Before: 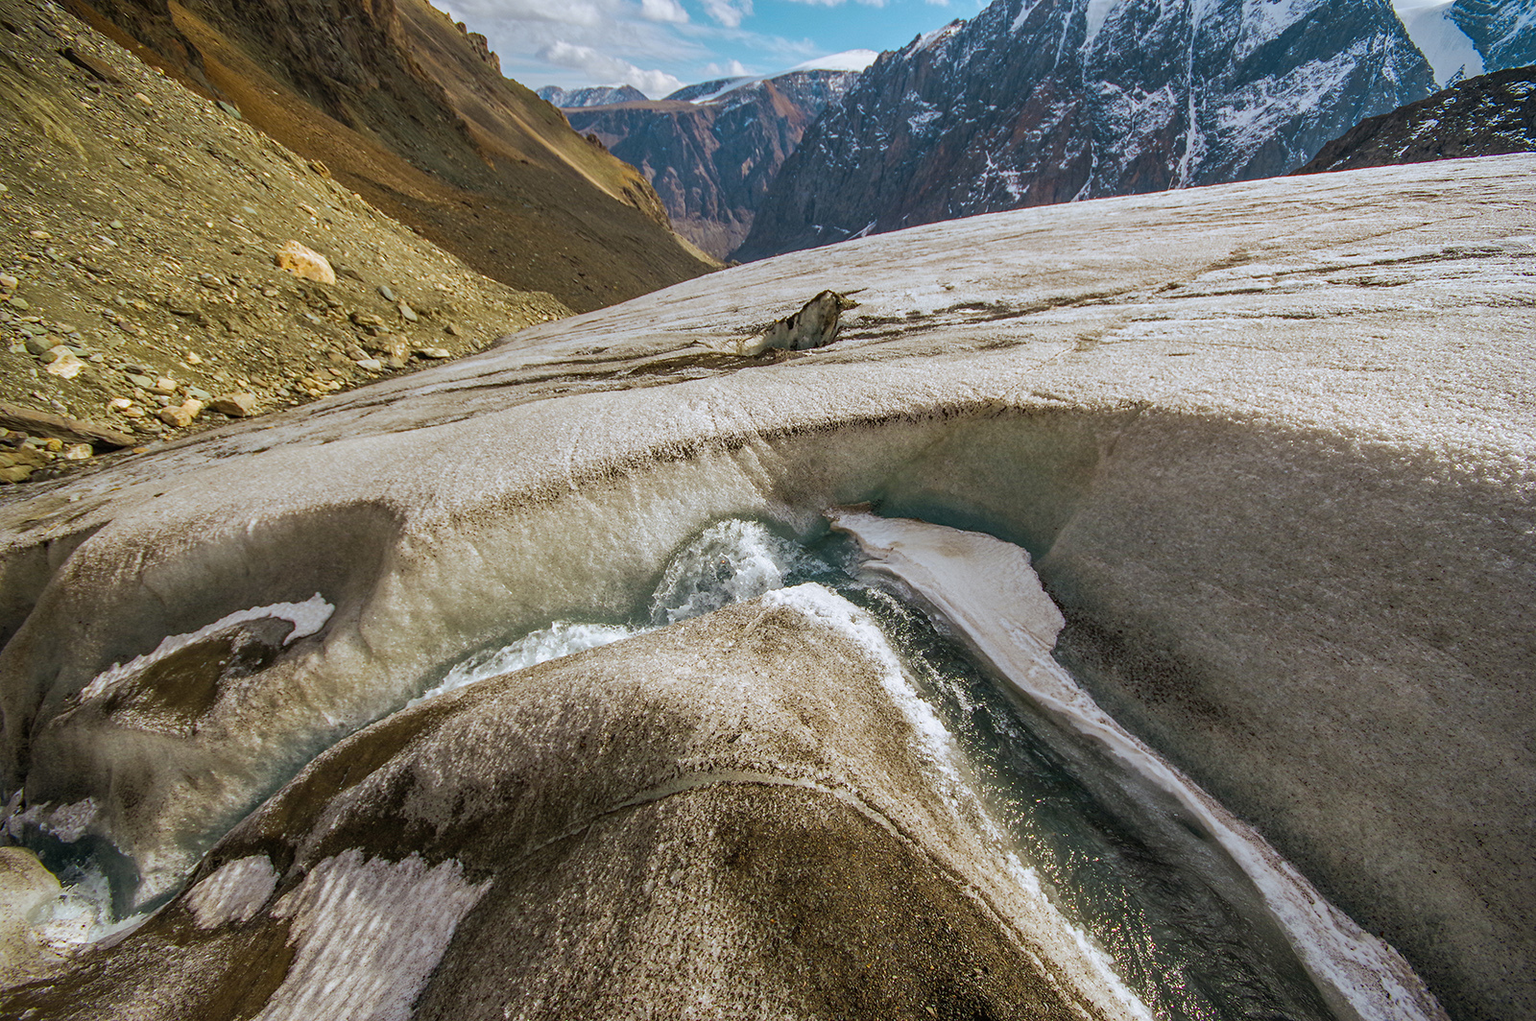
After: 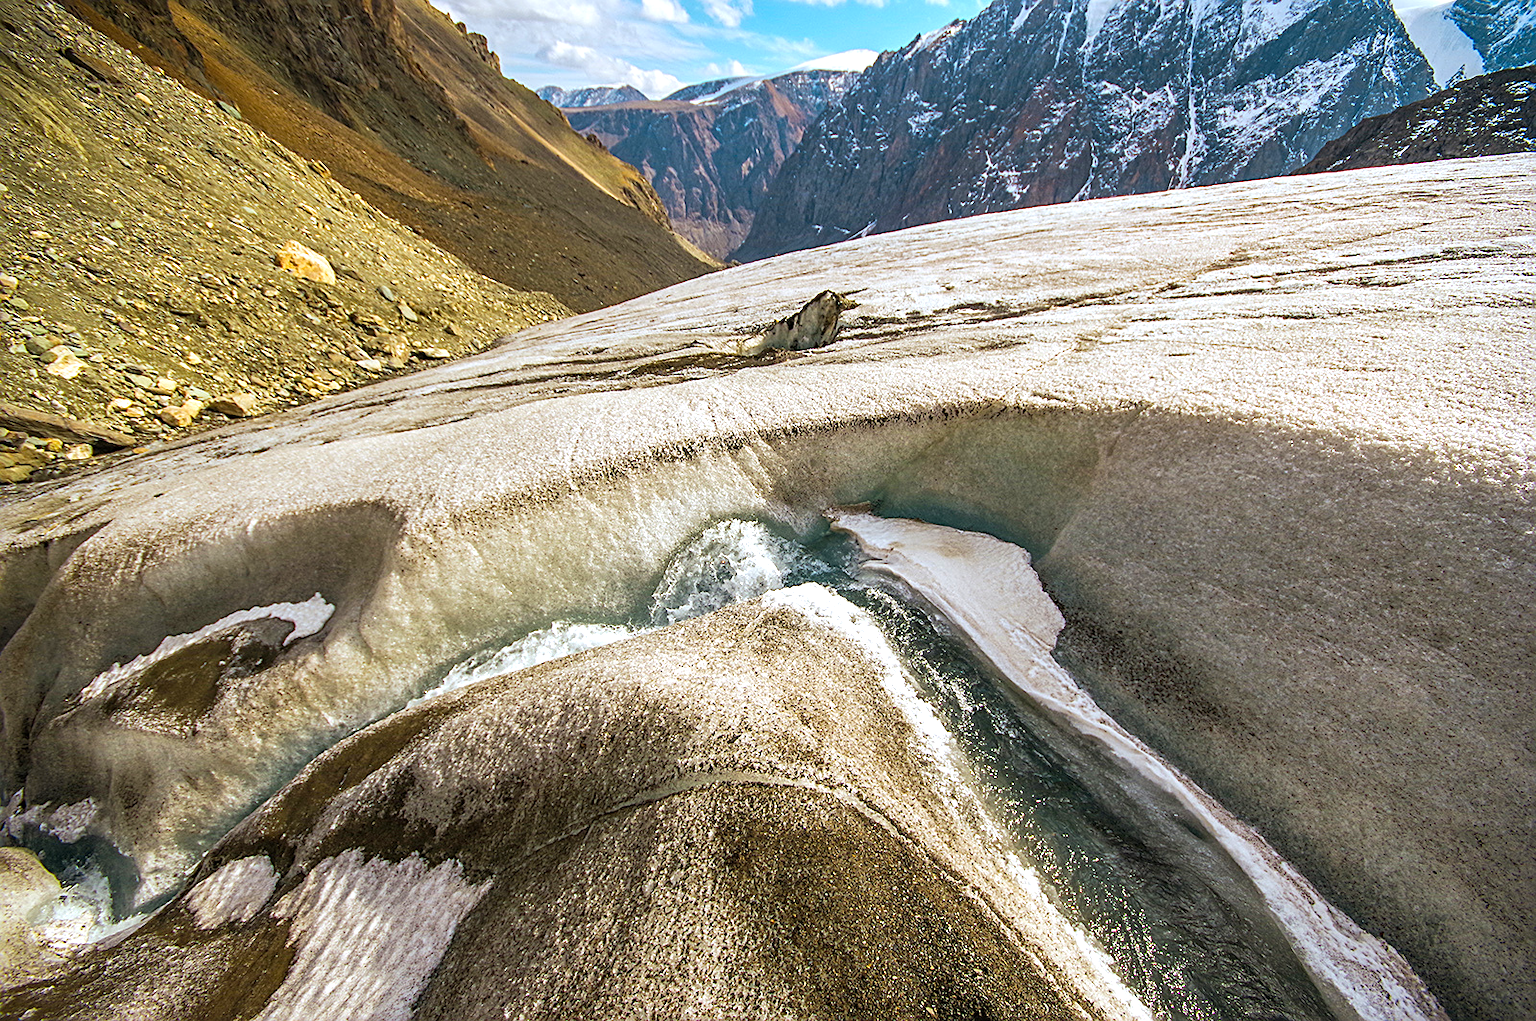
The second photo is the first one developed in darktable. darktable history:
color balance rgb: shadows lift › luminance -10.362%, perceptual saturation grading › global saturation 2.953%, global vibrance 20%
sharpen: on, module defaults
exposure: exposure 0.649 EV, compensate highlight preservation false
